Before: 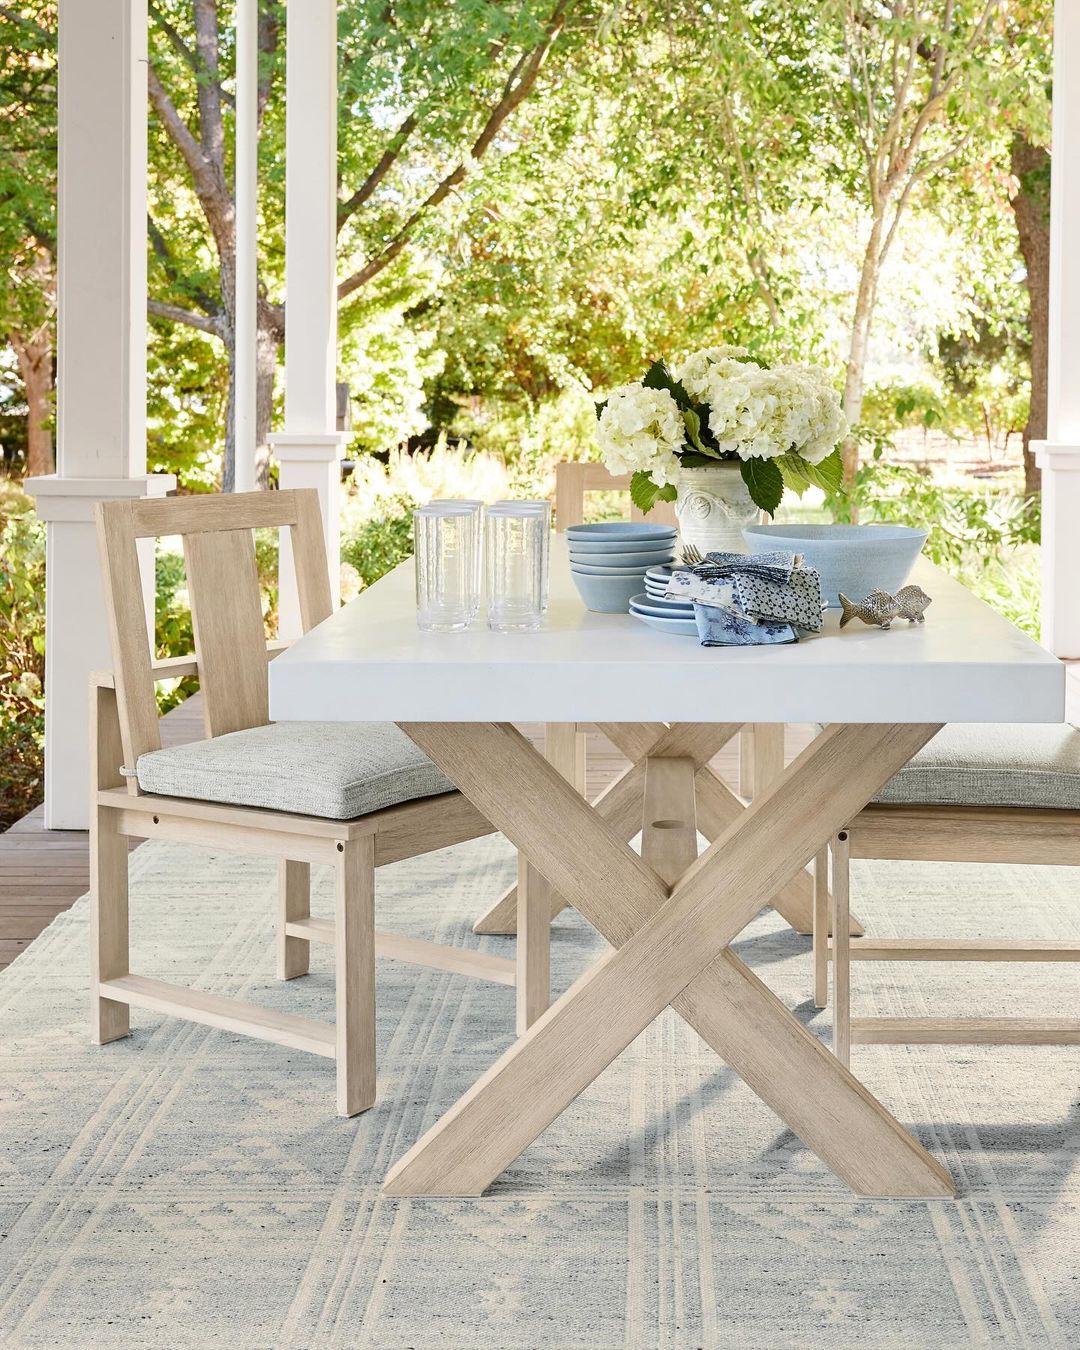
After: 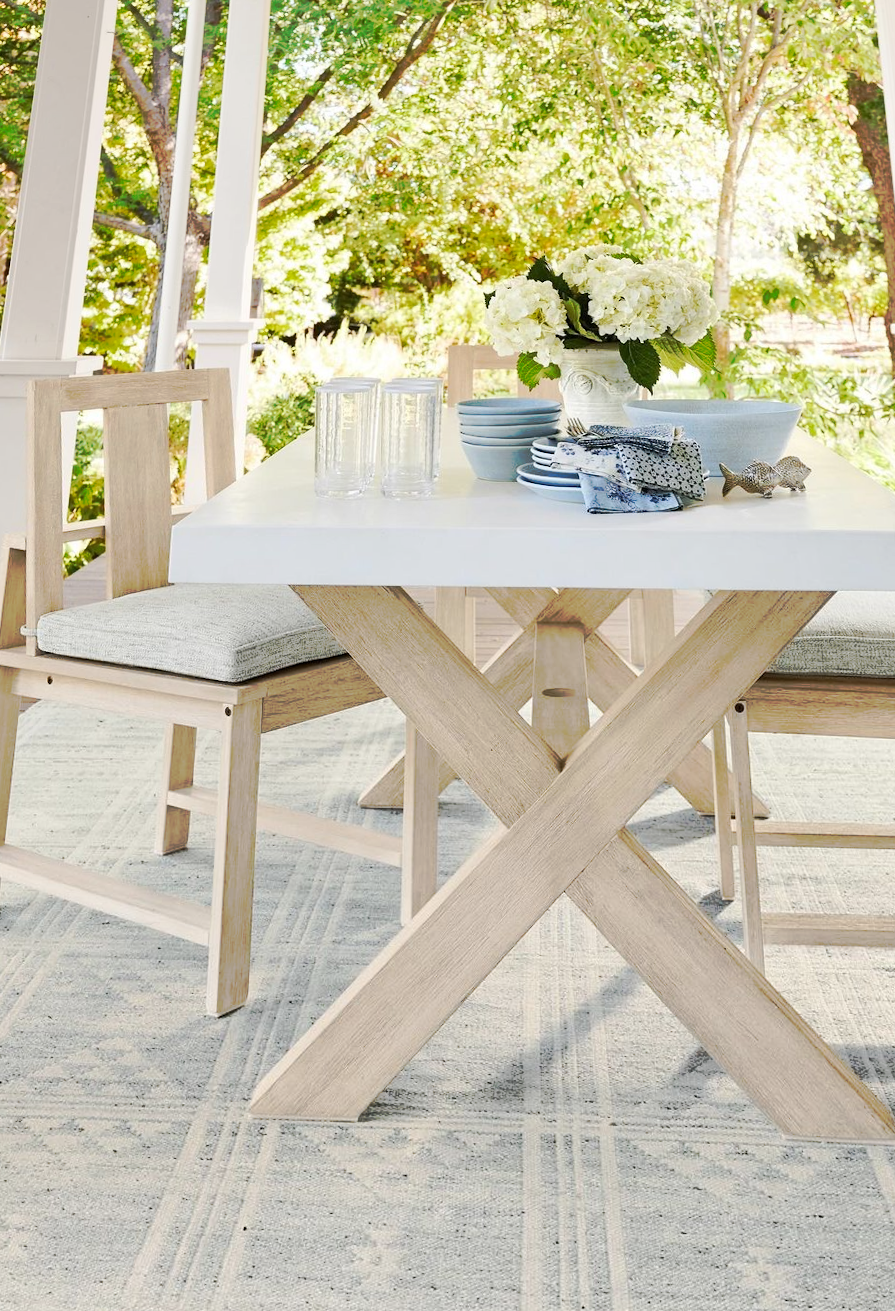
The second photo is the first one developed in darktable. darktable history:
tone curve: curves: ch0 [(0, 0) (0.003, 0.003) (0.011, 0.011) (0.025, 0.024) (0.044, 0.044) (0.069, 0.068) (0.1, 0.098) (0.136, 0.133) (0.177, 0.174) (0.224, 0.22) (0.277, 0.272) (0.335, 0.329) (0.399, 0.392) (0.468, 0.46) (0.543, 0.607) (0.623, 0.676) (0.709, 0.75) (0.801, 0.828) (0.898, 0.912) (1, 1)], preserve colors none
rotate and perspective: rotation 0.72°, lens shift (vertical) -0.352, lens shift (horizontal) -0.051, crop left 0.152, crop right 0.859, crop top 0.019, crop bottom 0.964
